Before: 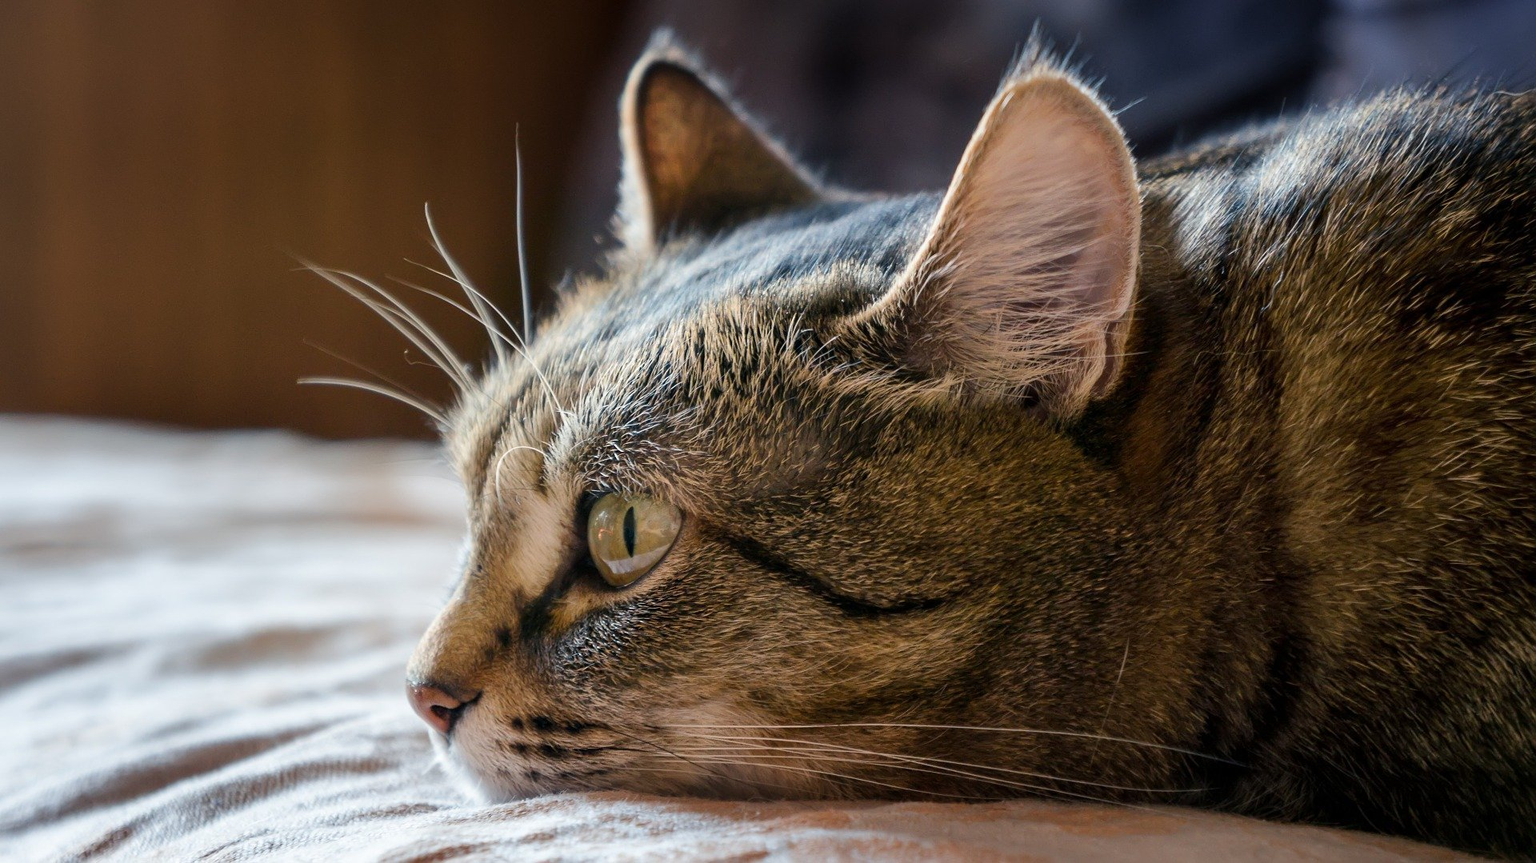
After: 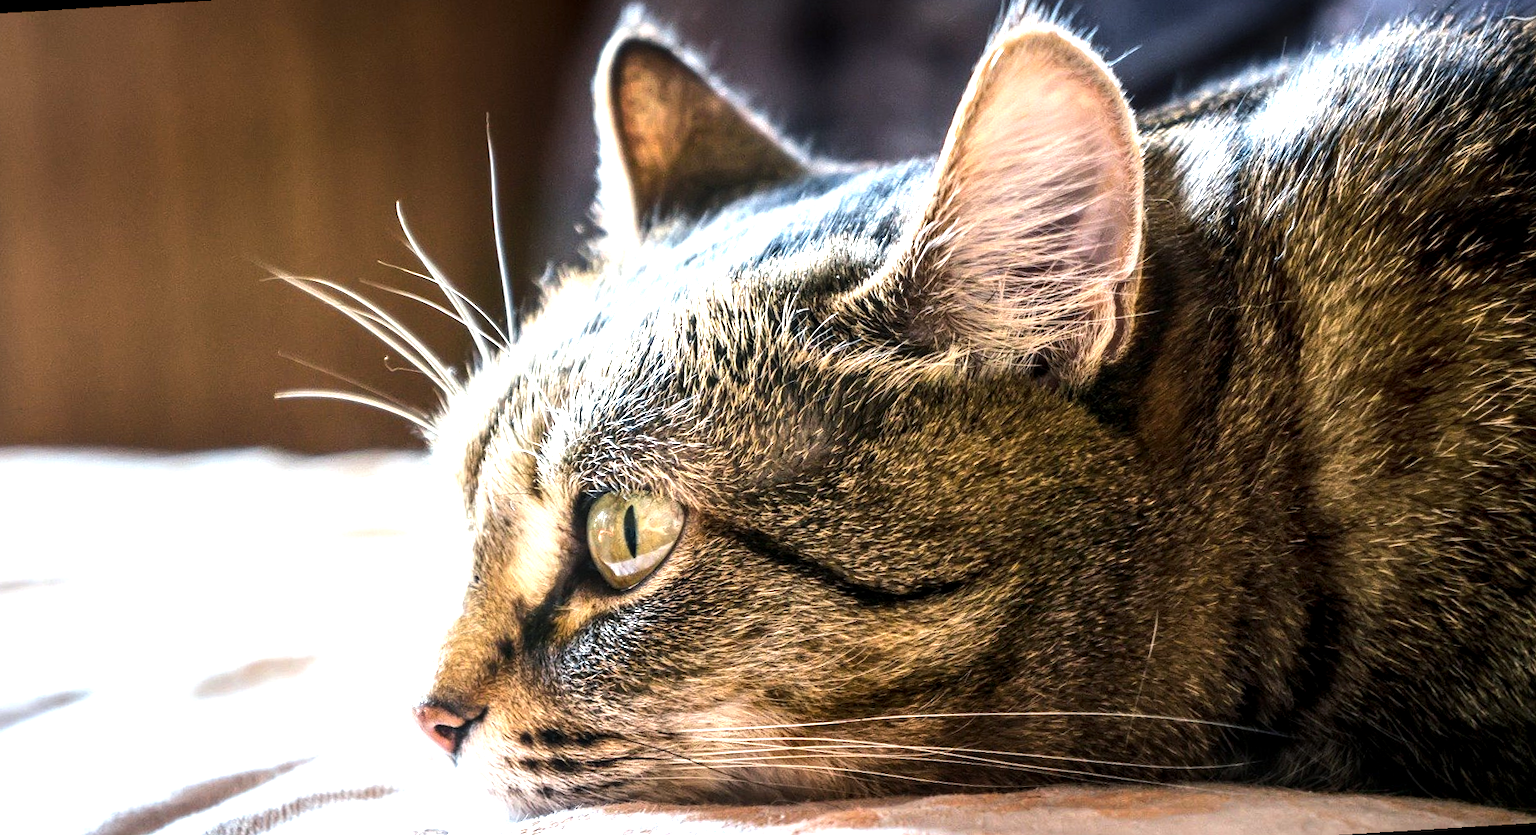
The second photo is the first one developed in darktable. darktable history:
white balance: red 0.982, blue 1.018
local contrast: detail 130%
exposure: exposure 1 EV, compensate highlight preservation false
rotate and perspective: rotation -3.52°, crop left 0.036, crop right 0.964, crop top 0.081, crop bottom 0.919
tone equalizer: -8 EV -0.75 EV, -7 EV -0.7 EV, -6 EV -0.6 EV, -5 EV -0.4 EV, -3 EV 0.4 EV, -2 EV 0.6 EV, -1 EV 0.7 EV, +0 EV 0.75 EV, edges refinement/feathering 500, mask exposure compensation -1.57 EV, preserve details no
